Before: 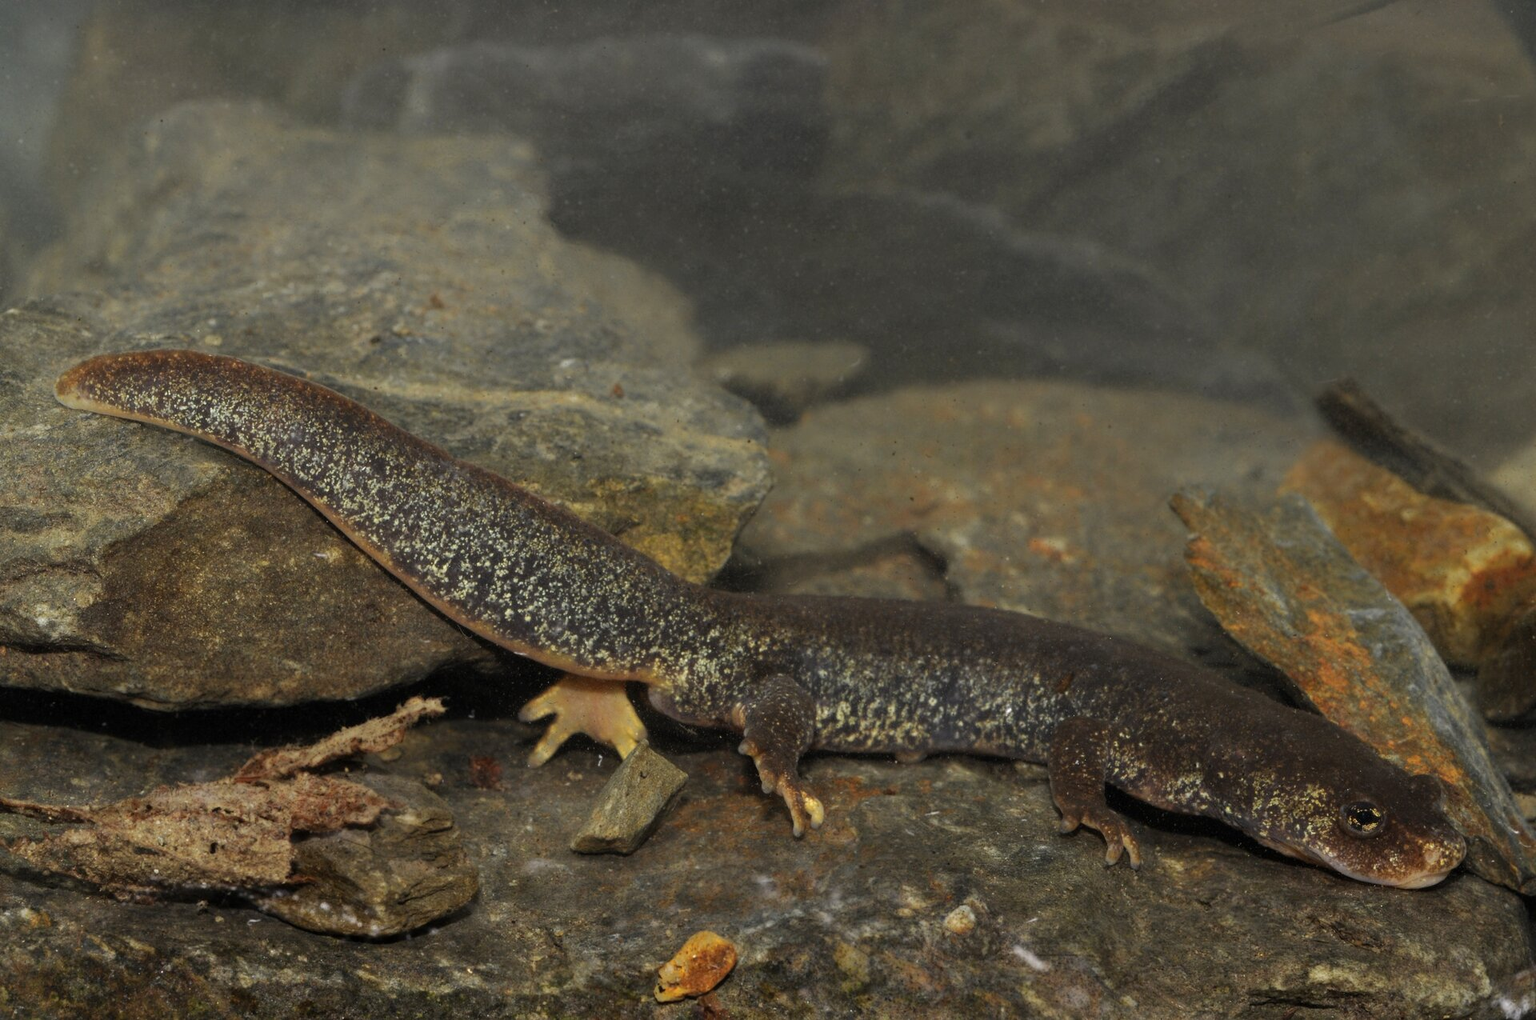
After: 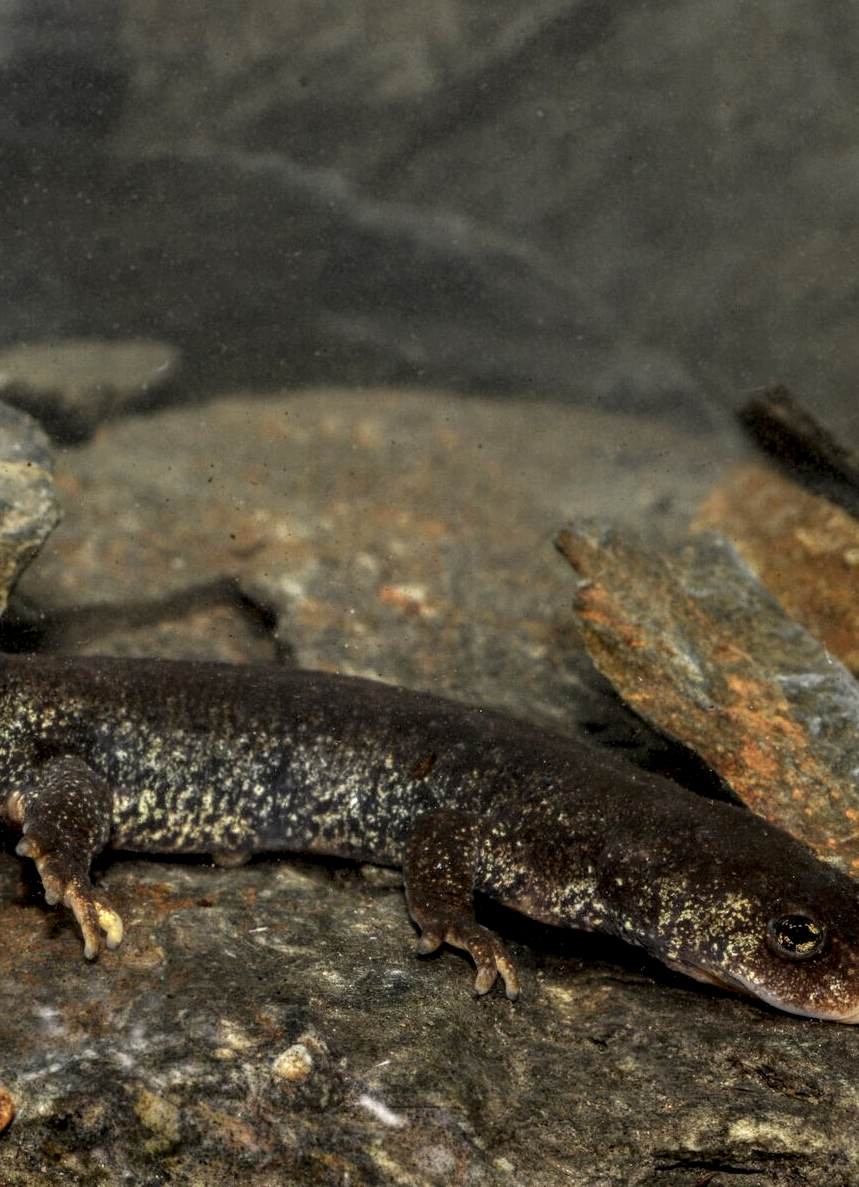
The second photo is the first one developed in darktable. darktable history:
local contrast: highlights 9%, shadows 36%, detail 183%, midtone range 0.469
crop: left 47.276%, top 6.86%, right 7.982%
